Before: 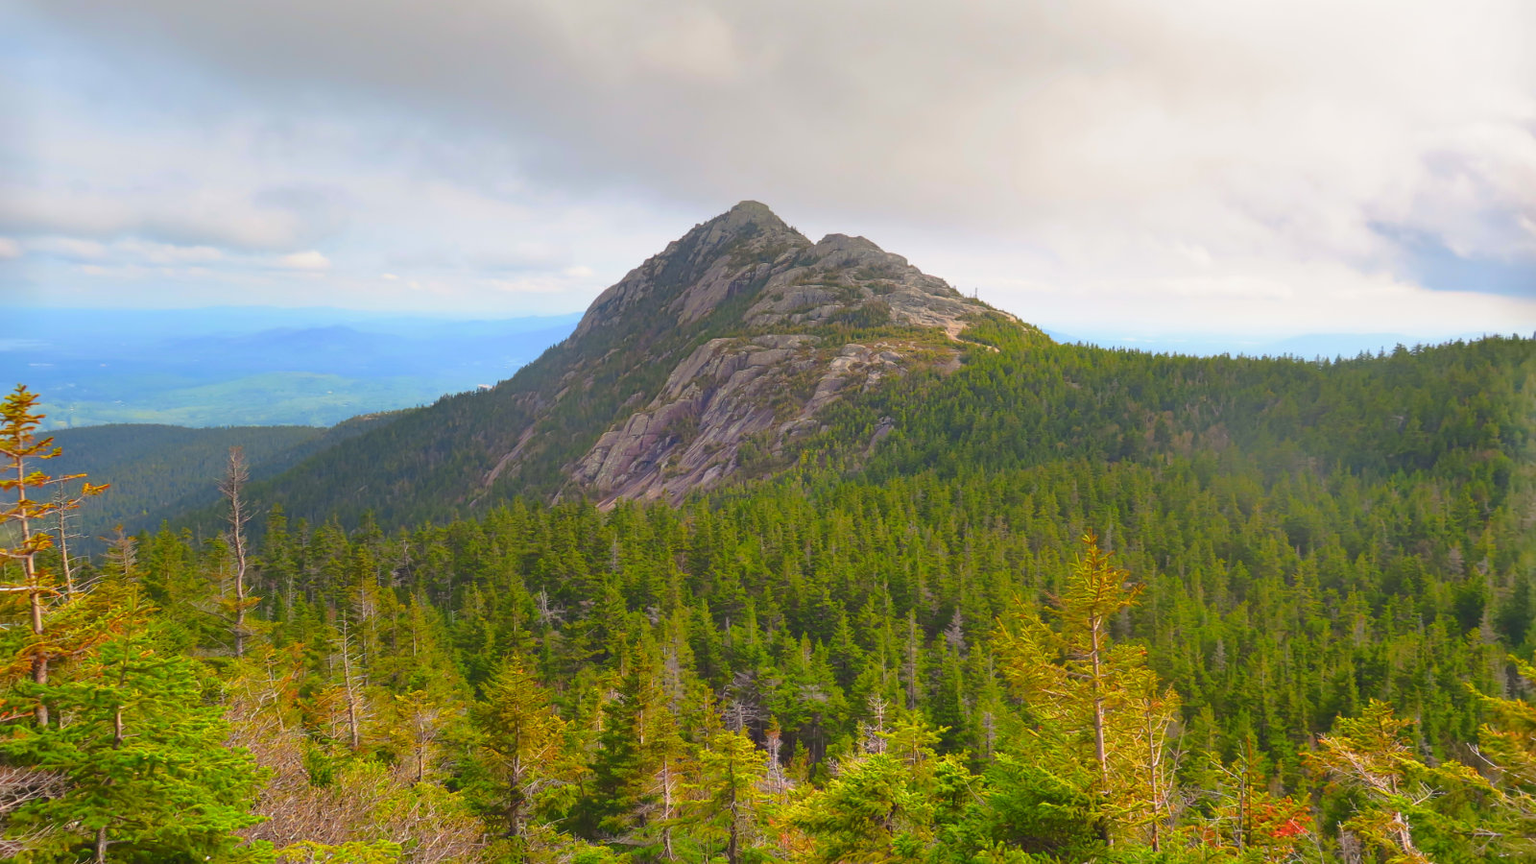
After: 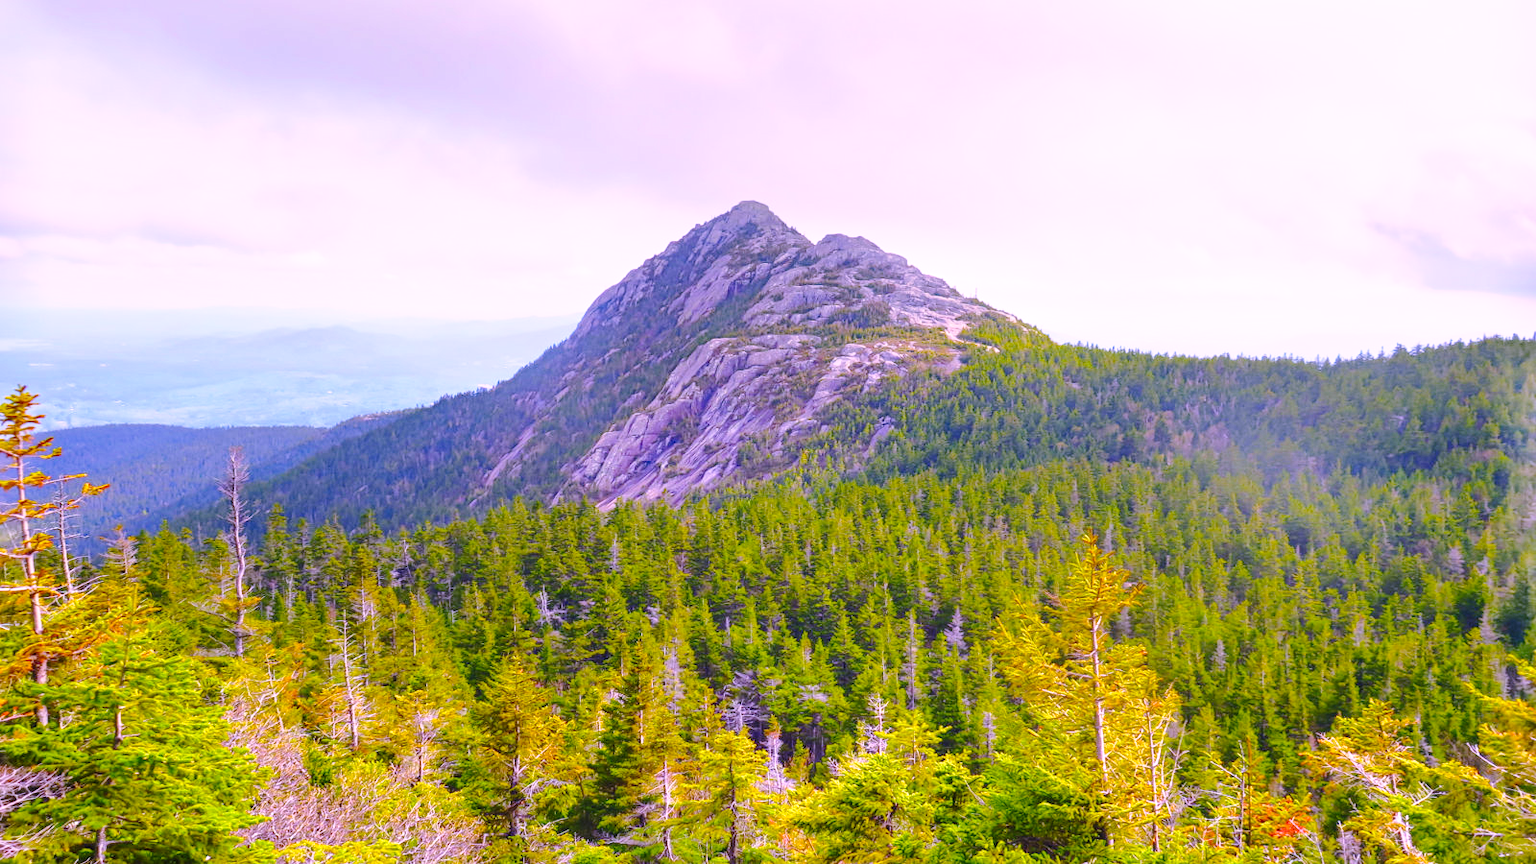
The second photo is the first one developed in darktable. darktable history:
base curve: curves: ch0 [(0, 0) (0.028, 0.03) (0.121, 0.232) (0.46, 0.748) (0.859, 0.968) (1, 1)], preserve colors none
white balance: red 0.98, blue 1.61
haze removal: compatibility mode true, adaptive false
local contrast: on, module defaults
color correction: highlights a* 7.34, highlights b* 4.37
